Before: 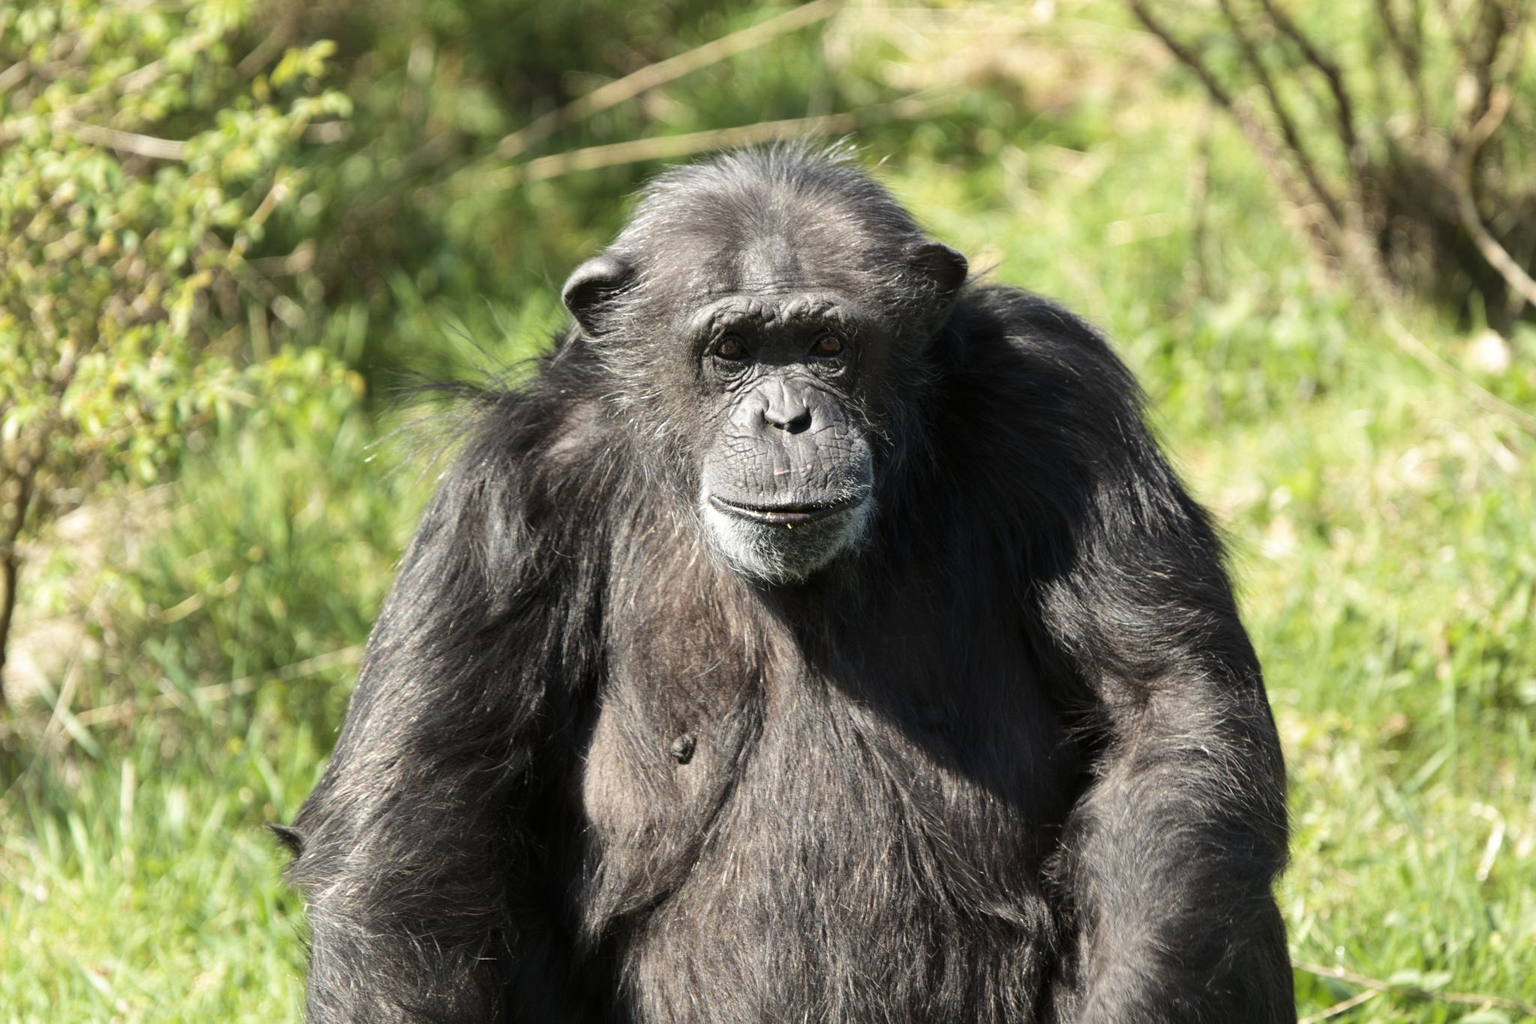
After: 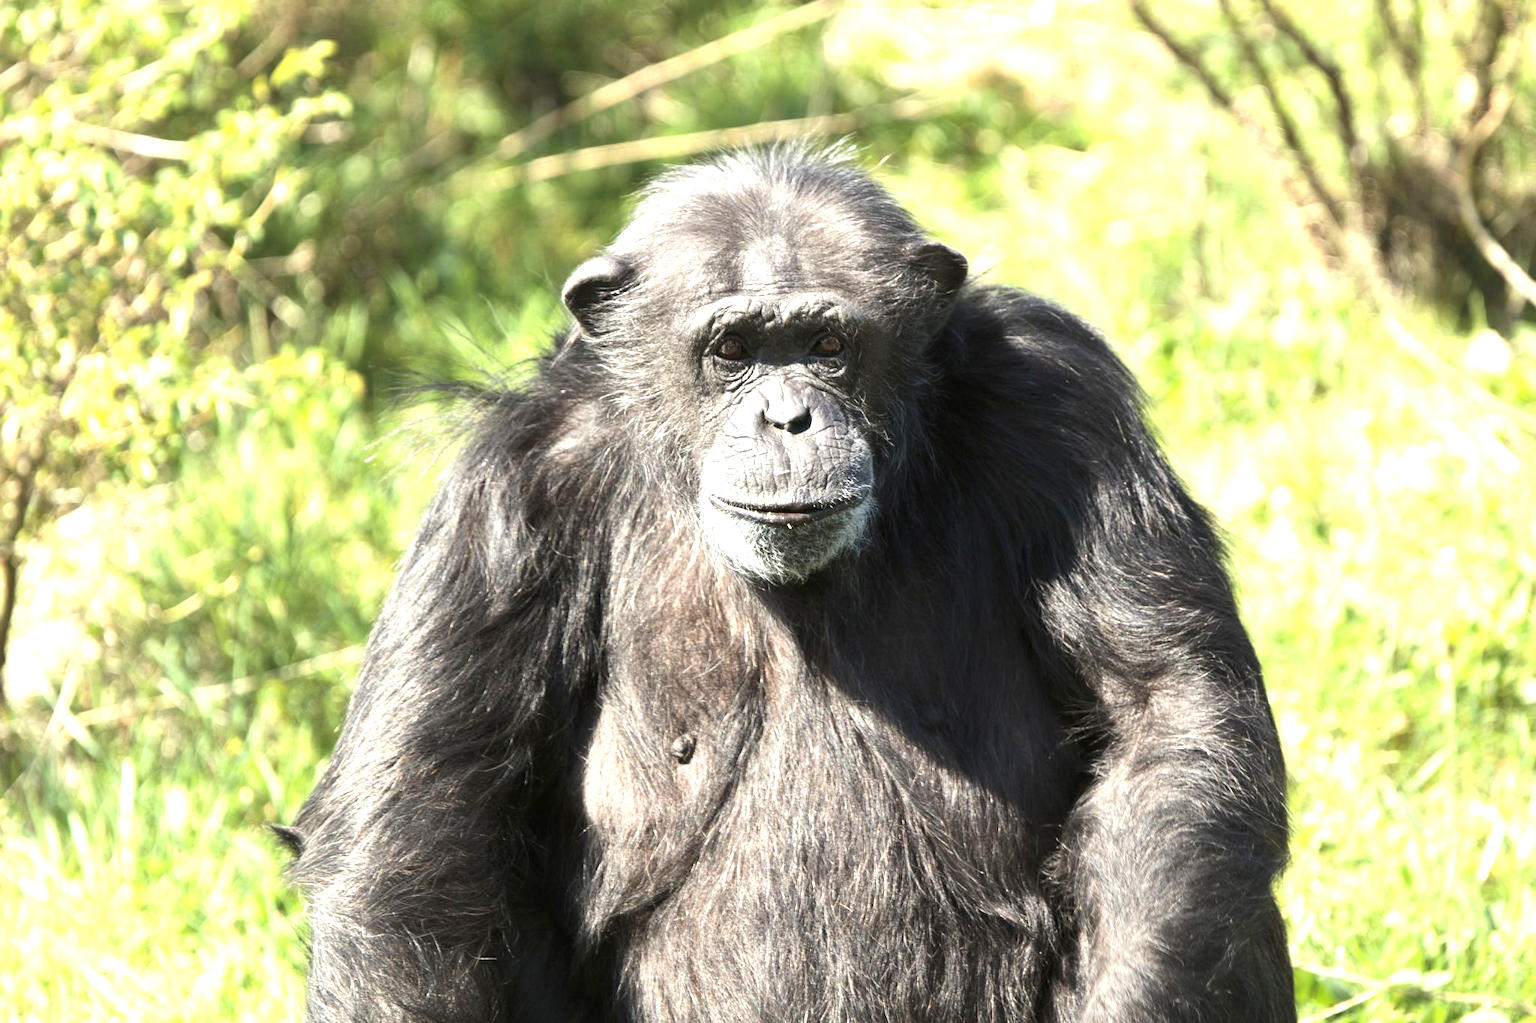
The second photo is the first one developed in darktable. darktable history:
exposure: black level correction 0, exposure 1.1 EV, compensate exposure bias true, compensate highlight preservation false
white balance: emerald 1
